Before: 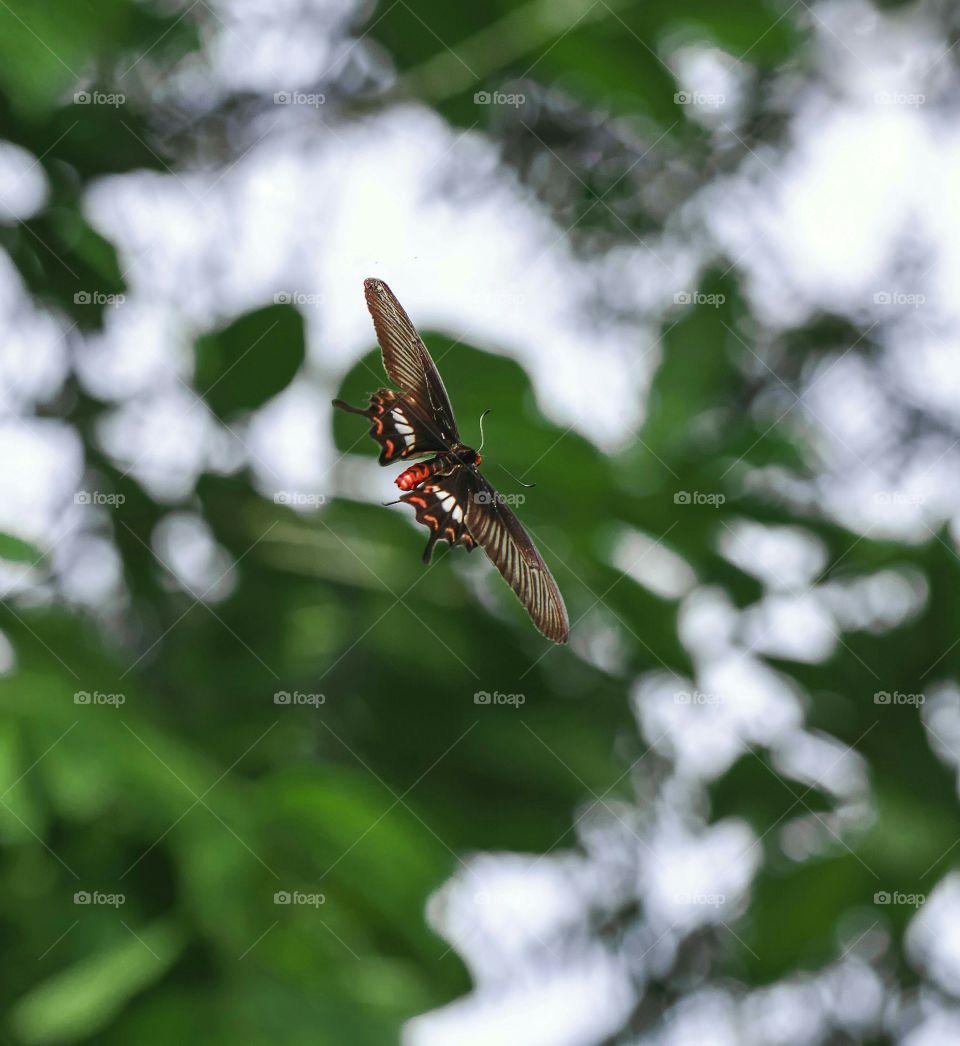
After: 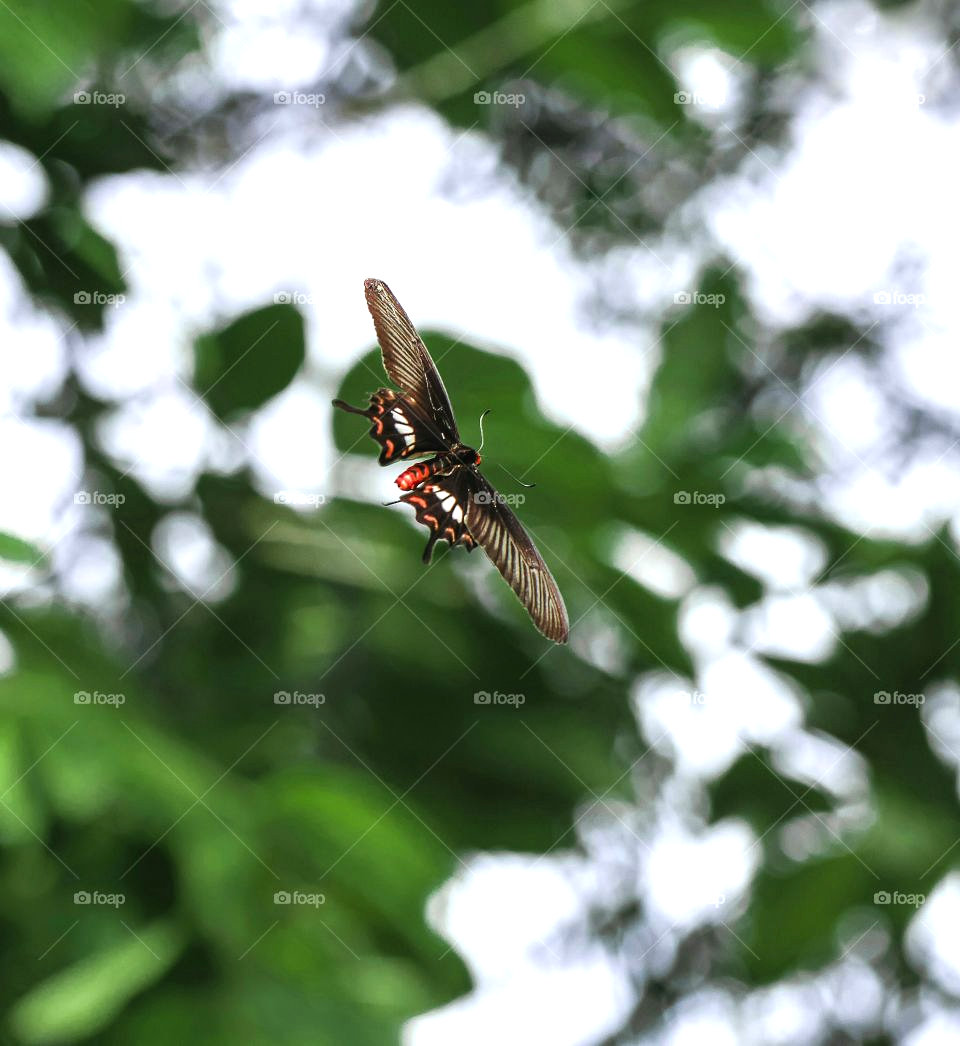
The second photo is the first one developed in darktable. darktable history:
tone equalizer: -8 EV -0.786 EV, -7 EV -0.679 EV, -6 EV -0.568 EV, -5 EV -0.412 EV, -3 EV 0.386 EV, -2 EV 0.6 EV, -1 EV 0.7 EV, +0 EV 0.741 EV
